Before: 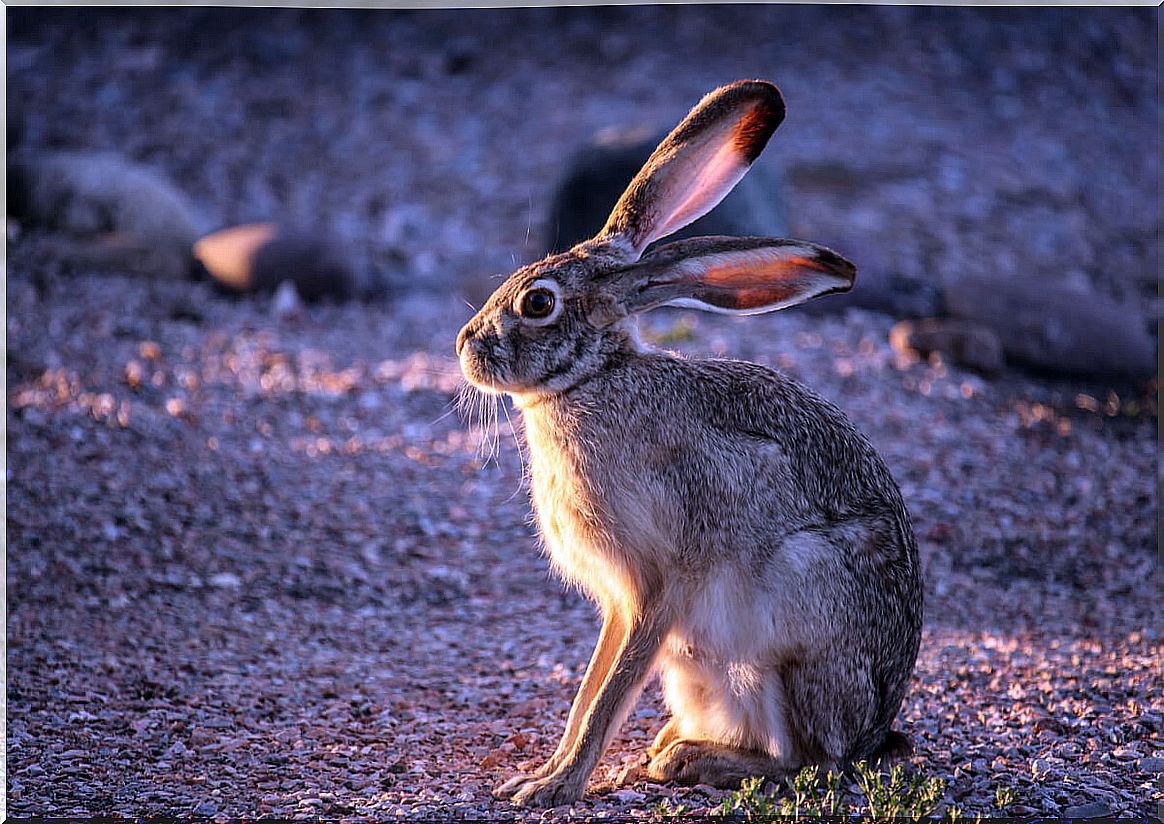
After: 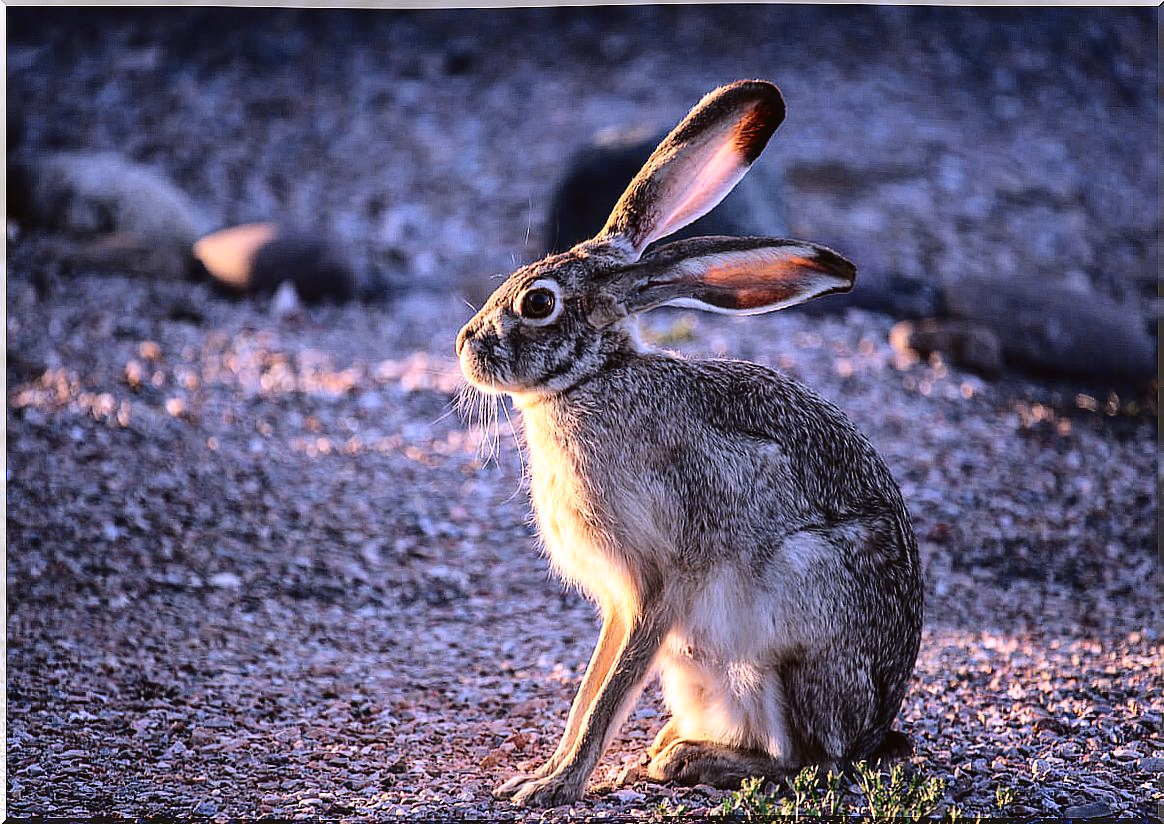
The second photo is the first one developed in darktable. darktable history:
tone curve: curves: ch0 [(0, 0.023) (0.1, 0.084) (0.184, 0.168) (0.45, 0.54) (0.57, 0.683) (0.722, 0.825) (0.877, 0.948) (1, 1)]; ch1 [(0, 0) (0.414, 0.395) (0.453, 0.437) (0.502, 0.509) (0.521, 0.519) (0.573, 0.568) (0.618, 0.61) (0.654, 0.642) (1, 1)]; ch2 [(0, 0) (0.421, 0.43) (0.45, 0.463) (0.492, 0.504) (0.511, 0.519) (0.557, 0.557) (0.602, 0.605) (1, 1)], color space Lab, independent channels, preserve colors none
